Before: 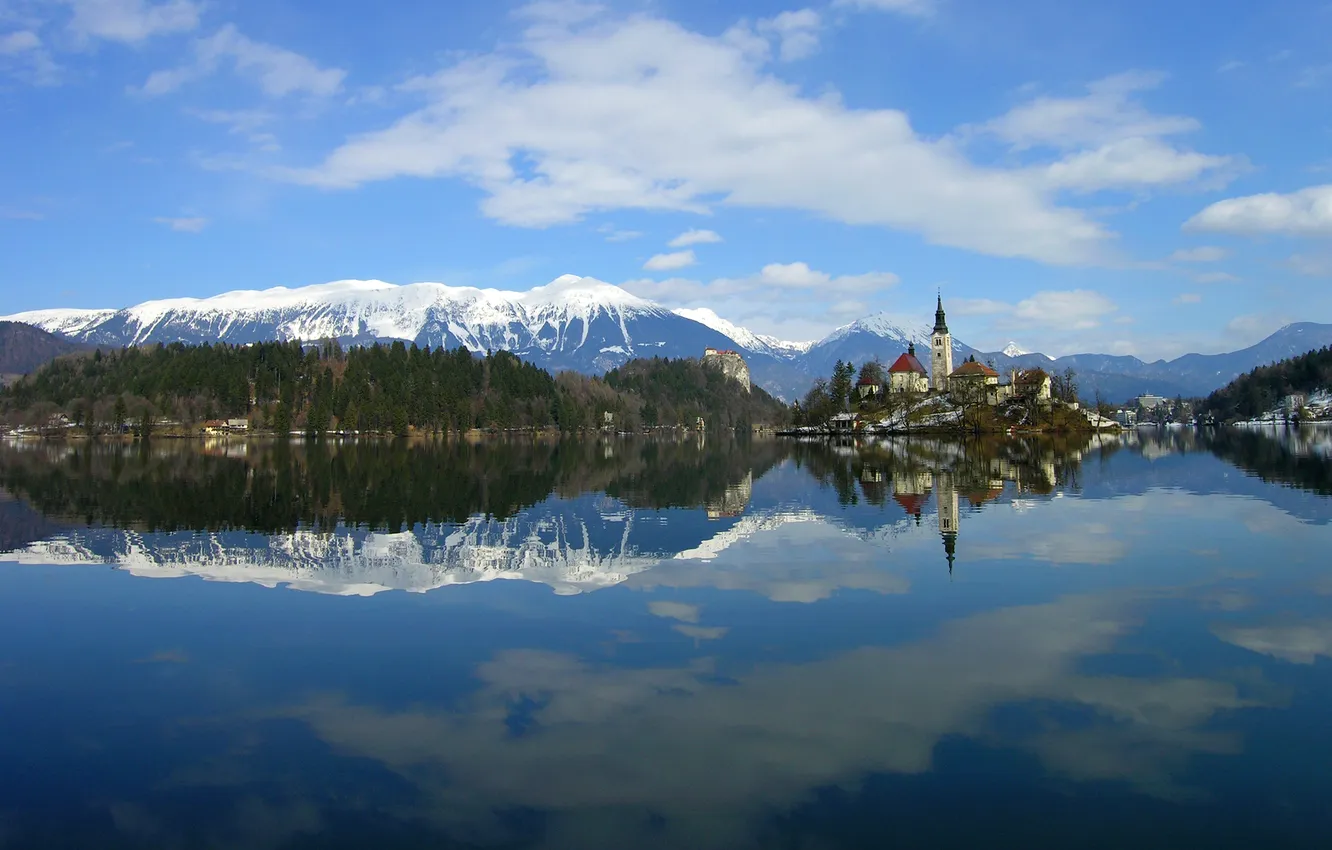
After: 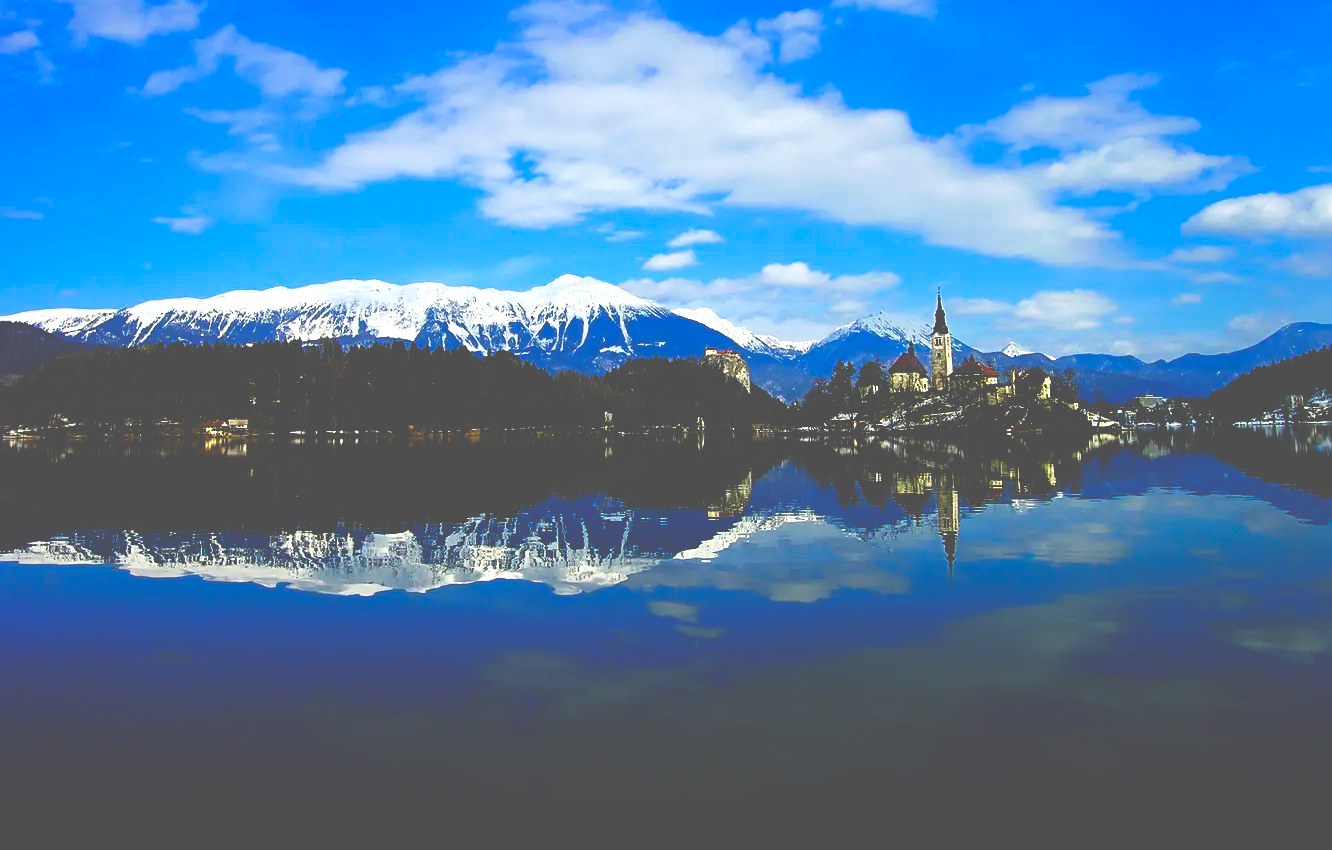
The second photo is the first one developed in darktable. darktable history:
levels: levels [0, 0.43, 0.984]
sharpen: amount 0.492
base curve: curves: ch0 [(0, 0.036) (0.083, 0.04) (0.804, 1)], exposure shift 0.01, preserve colors none
color zones: curves: ch0 [(0, 0.5) (0.143, 0.5) (0.286, 0.5) (0.429, 0.495) (0.571, 0.437) (0.714, 0.44) (0.857, 0.496) (1, 0.5)]
